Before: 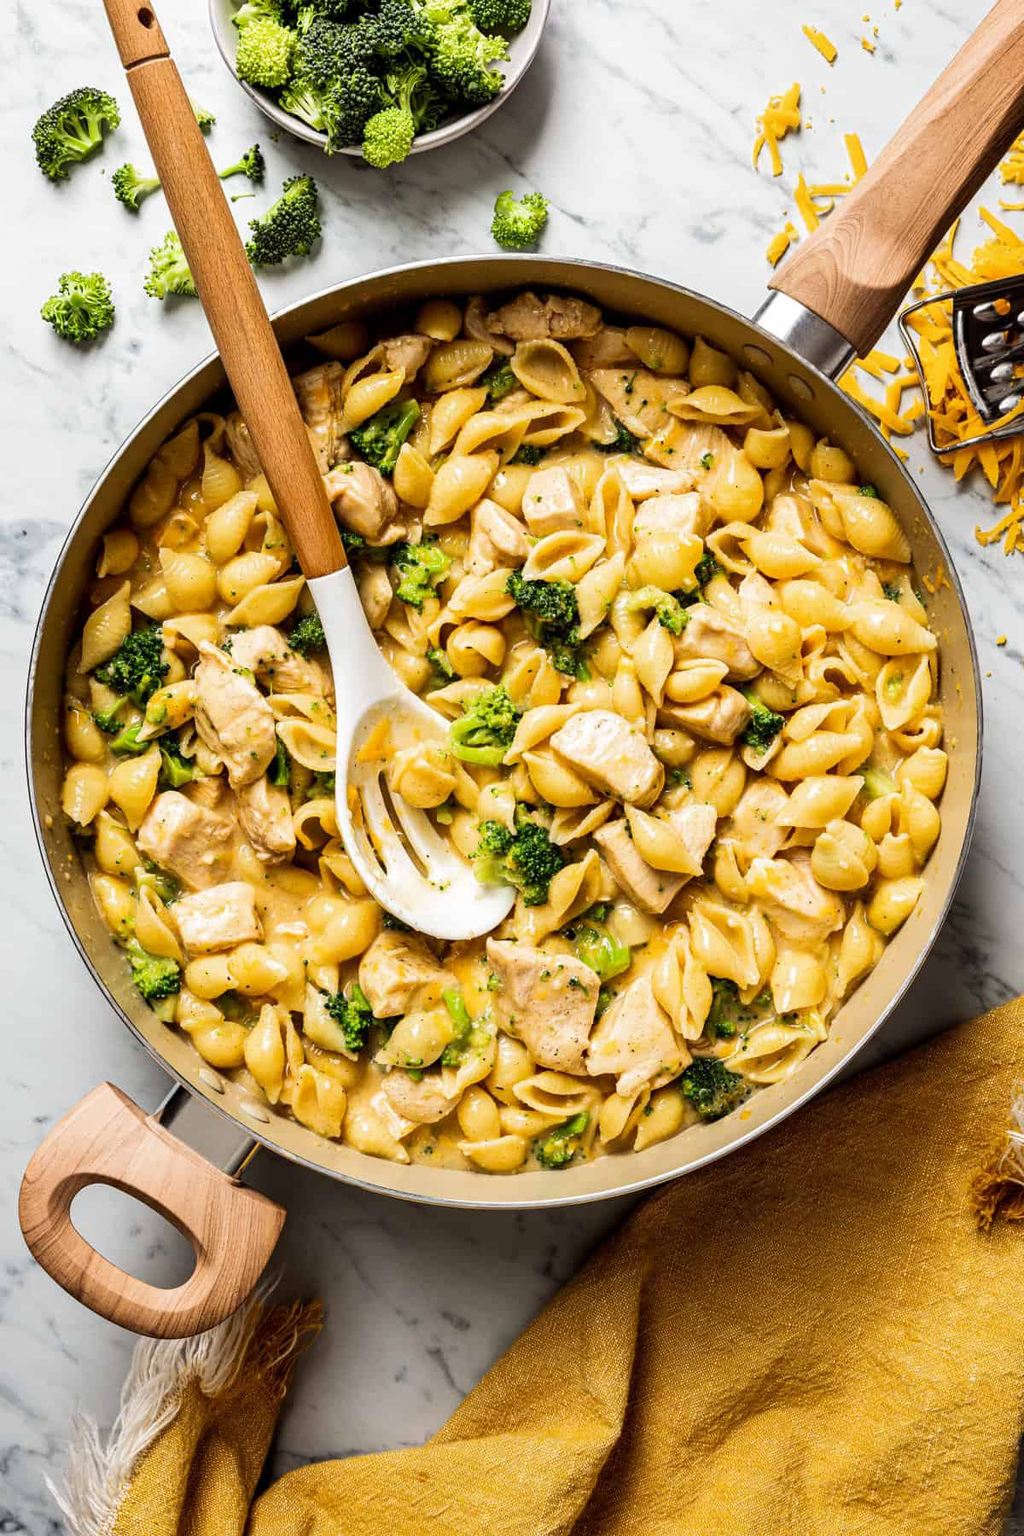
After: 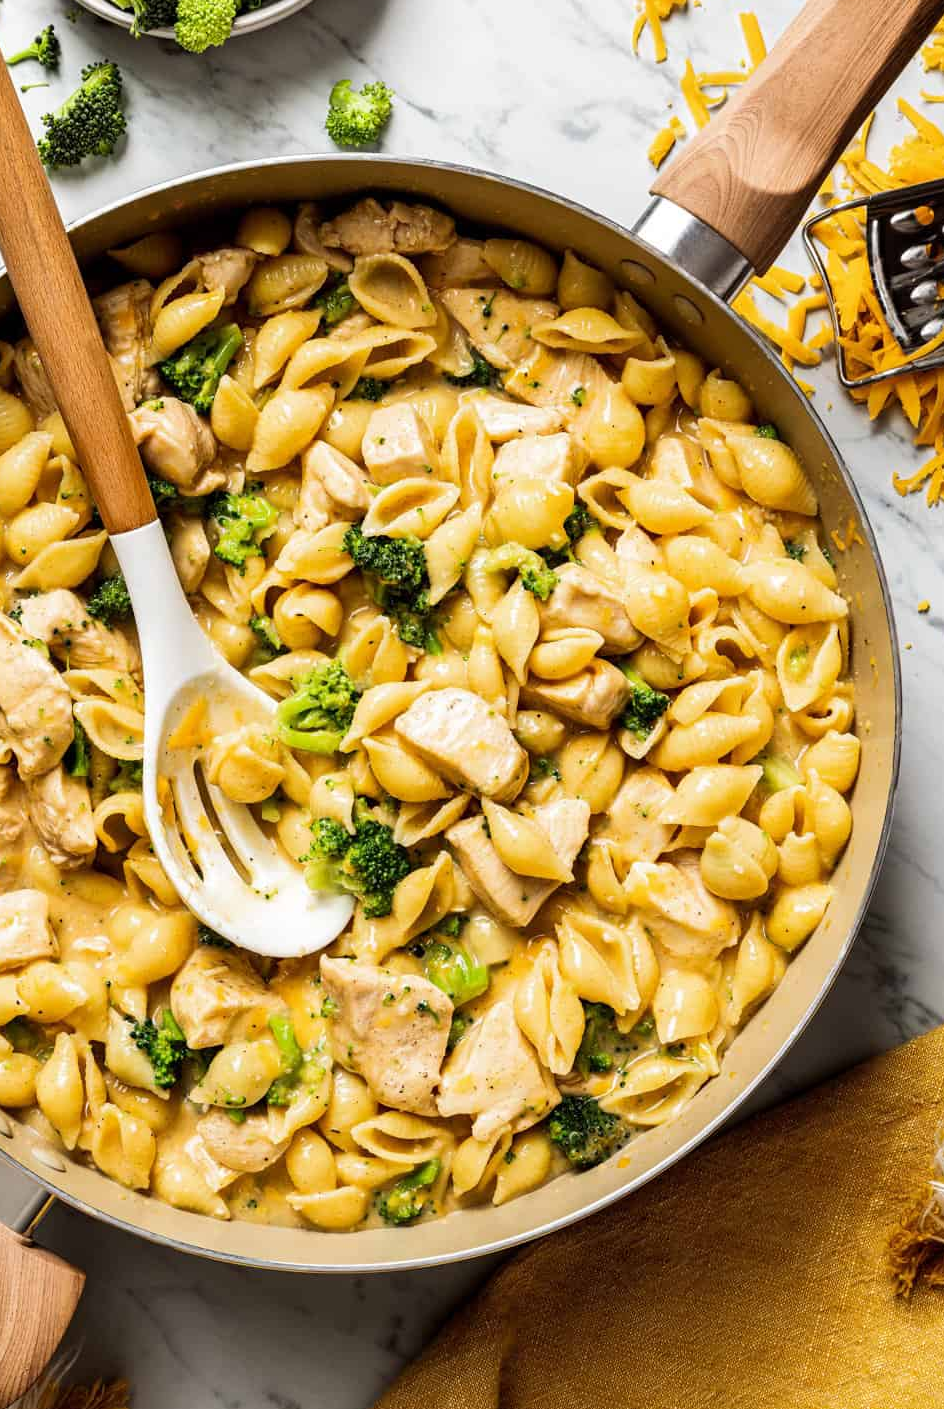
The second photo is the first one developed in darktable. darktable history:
crop and rotate: left 20.913%, top 8.054%, right 0.394%, bottom 13.628%
